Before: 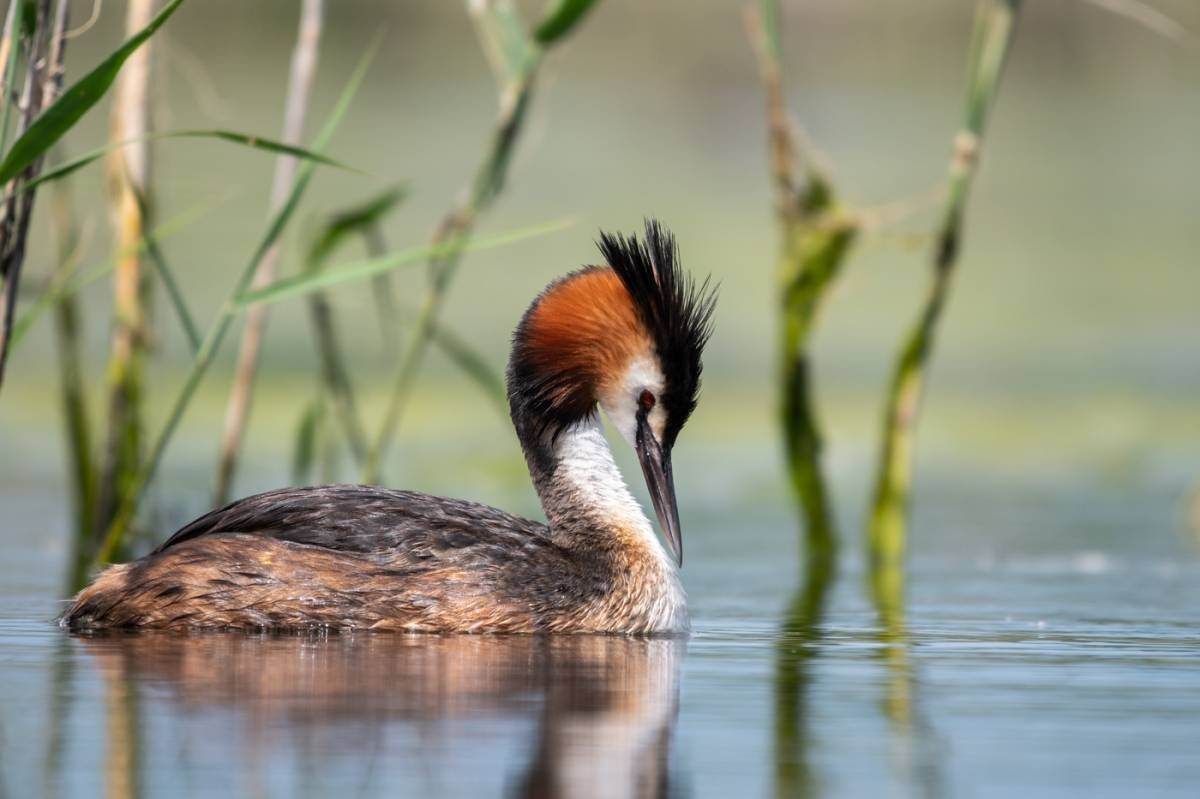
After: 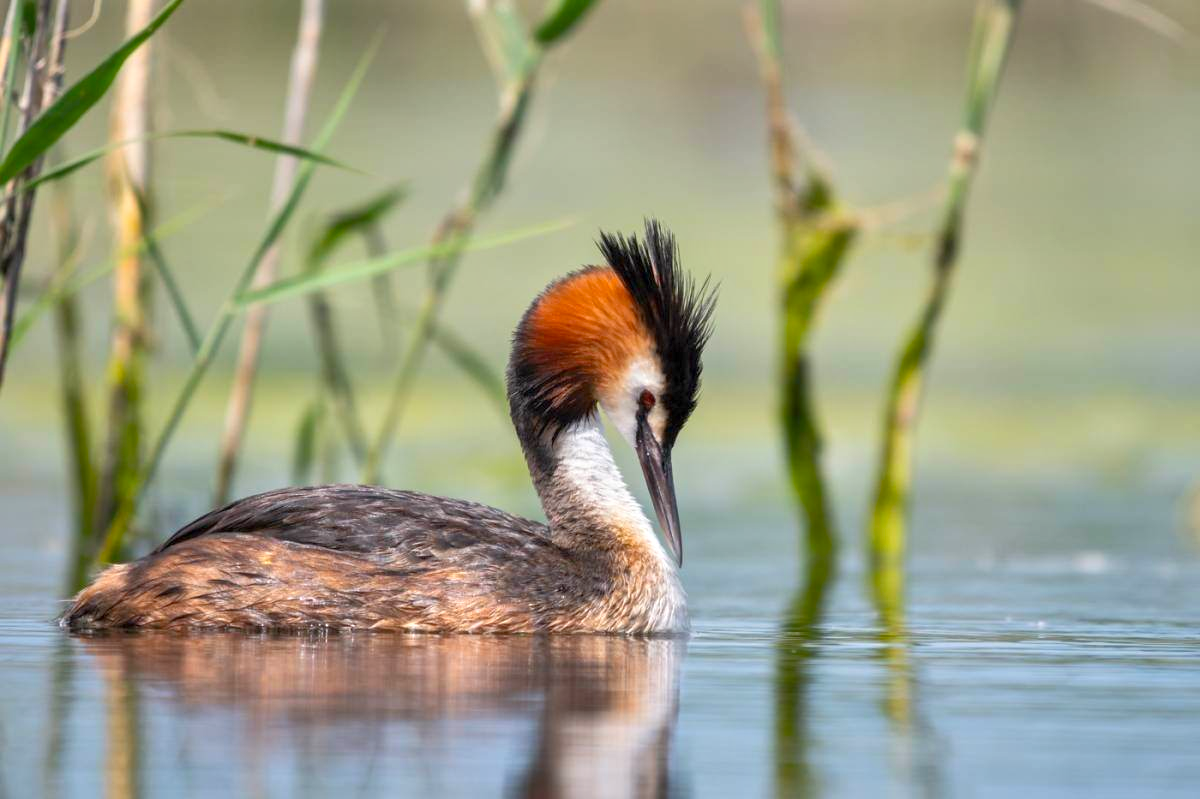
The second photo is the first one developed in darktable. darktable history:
tone equalizer: -8 EV 1 EV, -7 EV 1 EV, -6 EV 1 EV, -5 EV 1 EV, -4 EV 1 EV, -3 EV 0.75 EV, -2 EV 0.5 EV, -1 EV 0.25 EV
color balance: output saturation 110%
